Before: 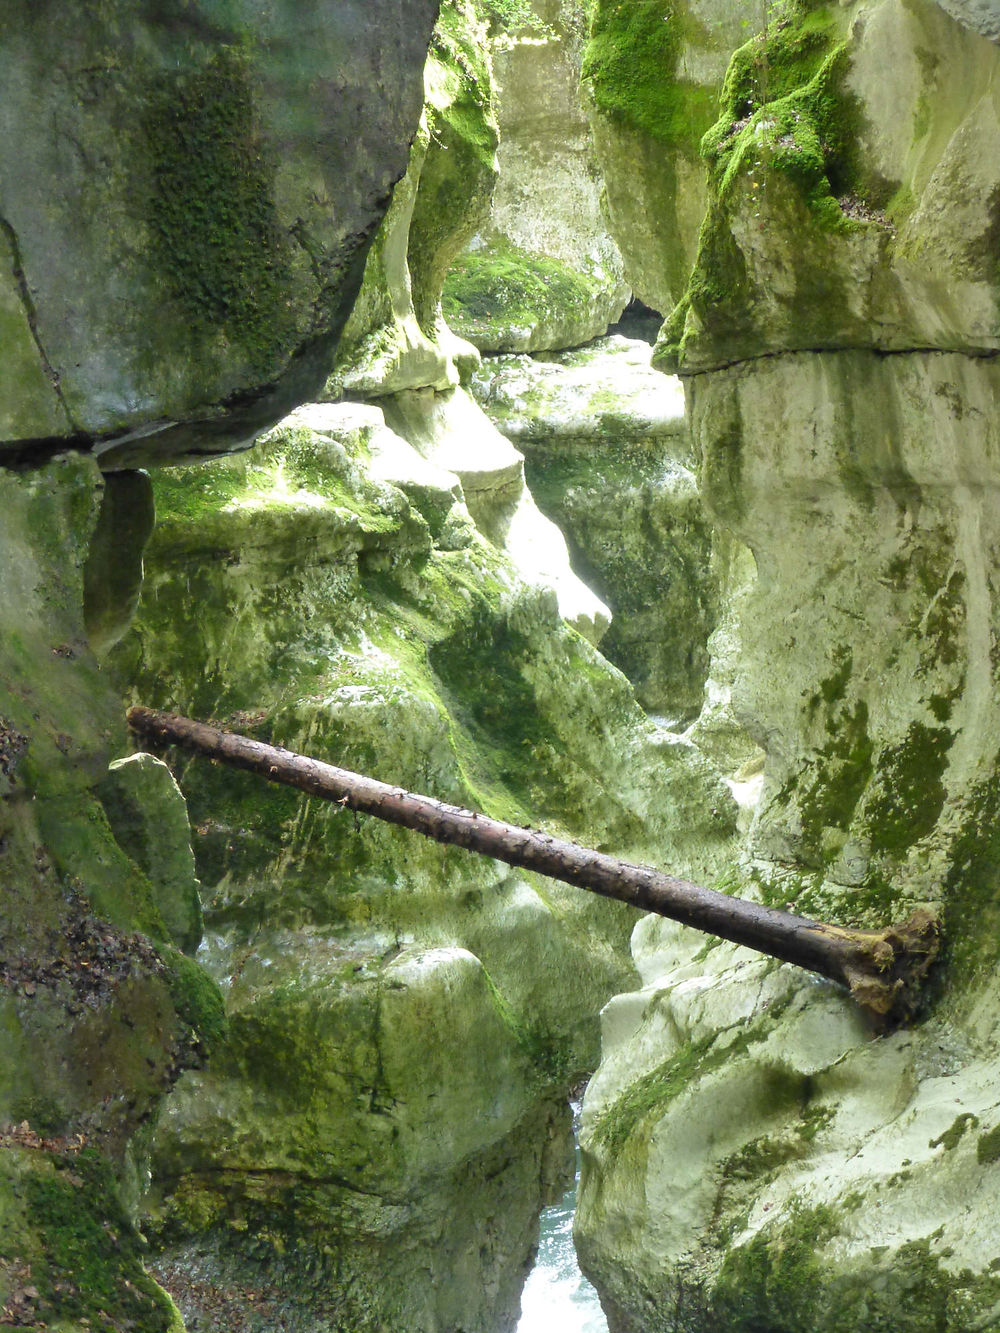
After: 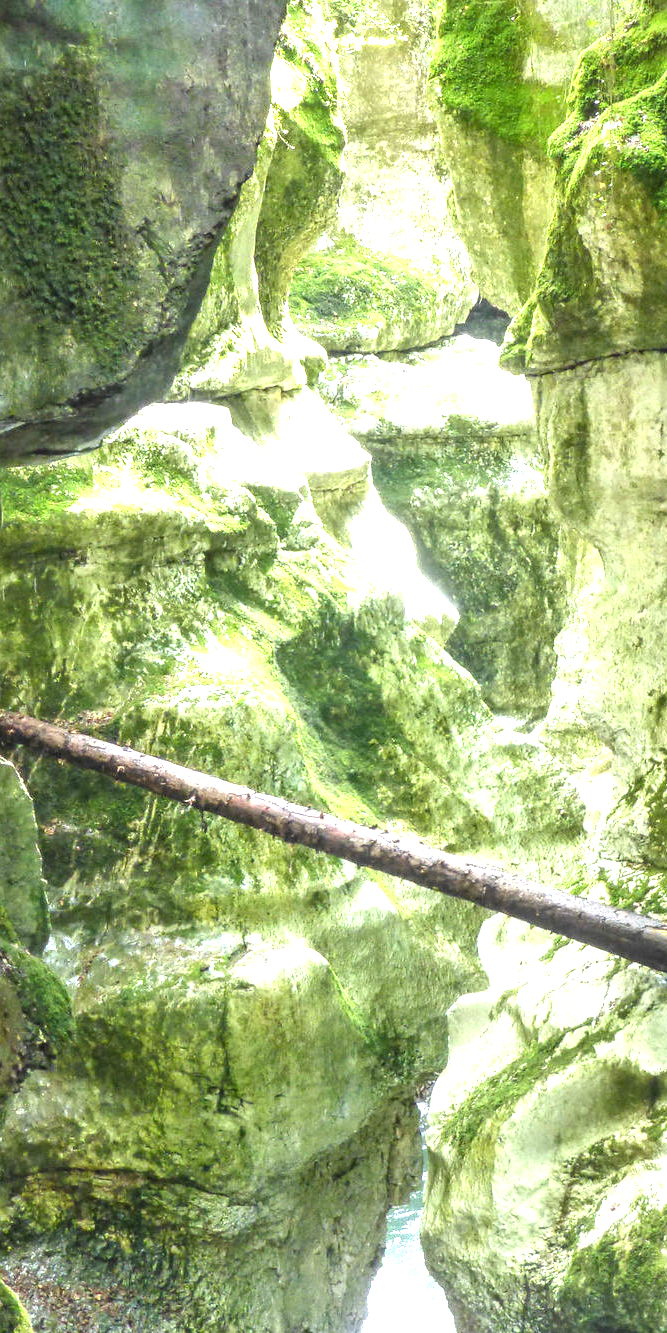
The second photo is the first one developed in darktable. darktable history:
local contrast: highlights 4%, shadows 0%, detail 134%
exposure: black level correction 0, exposure 1.2 EV, compensate highlight preservation false
crop: left 15.372%, right 17.88%
